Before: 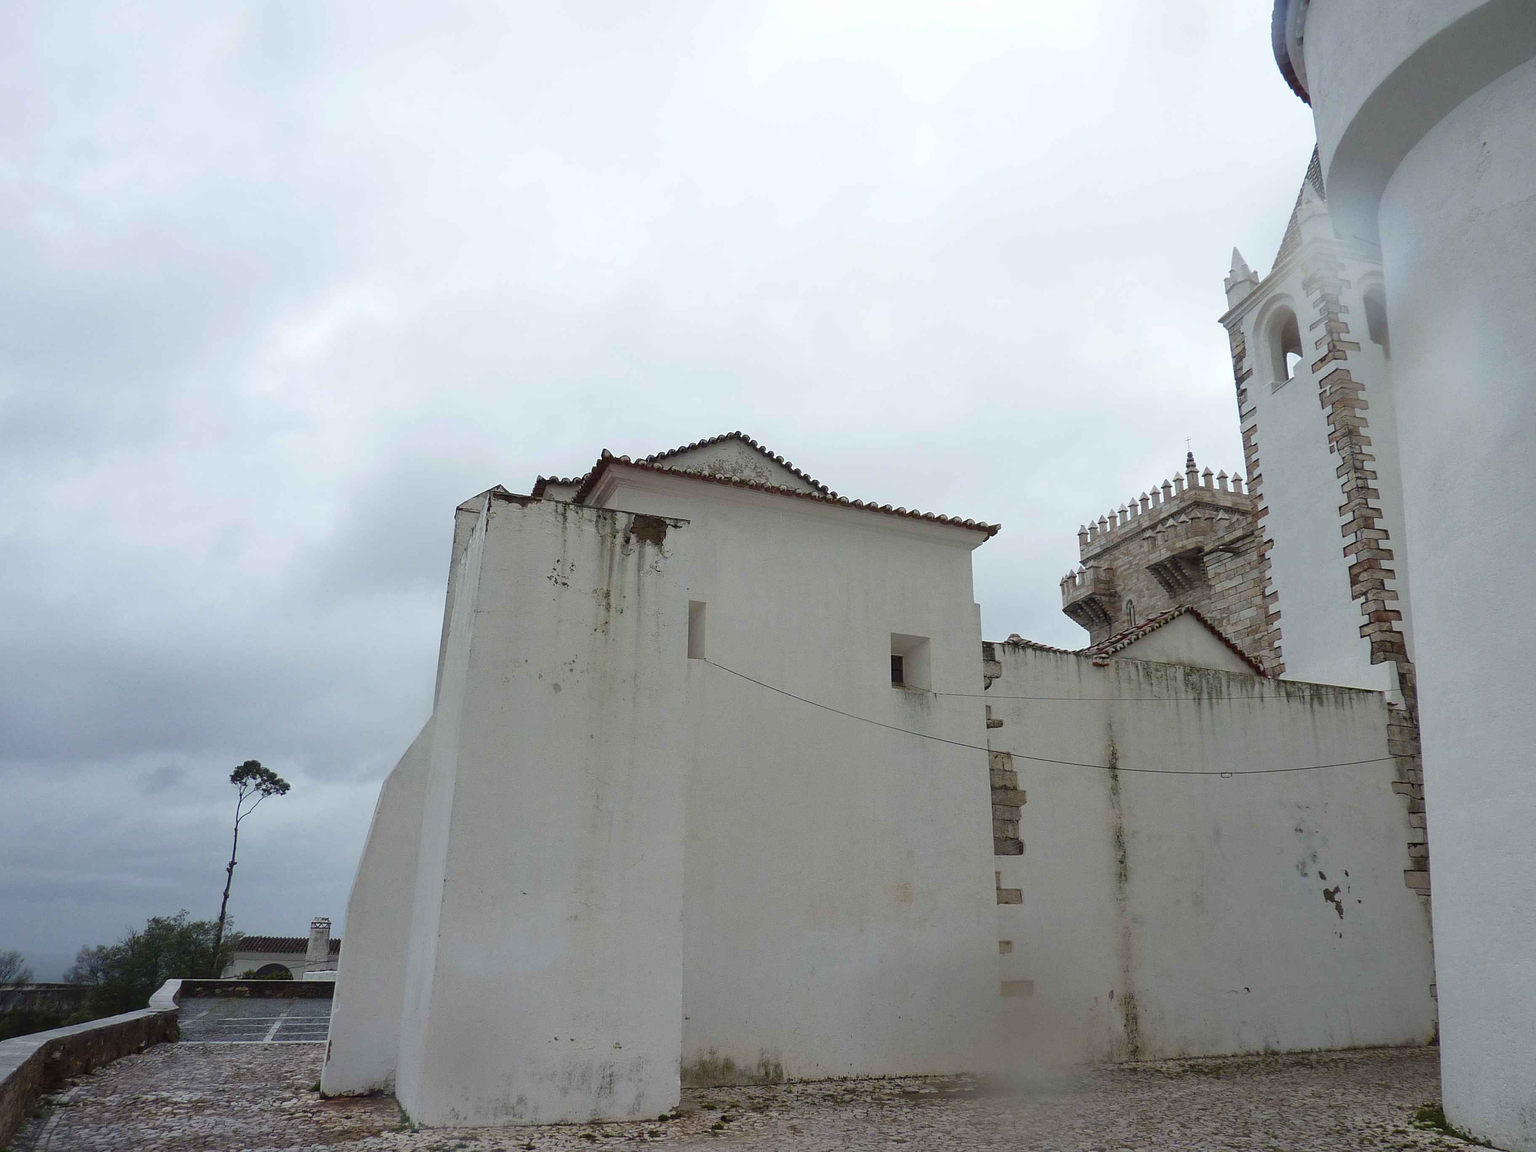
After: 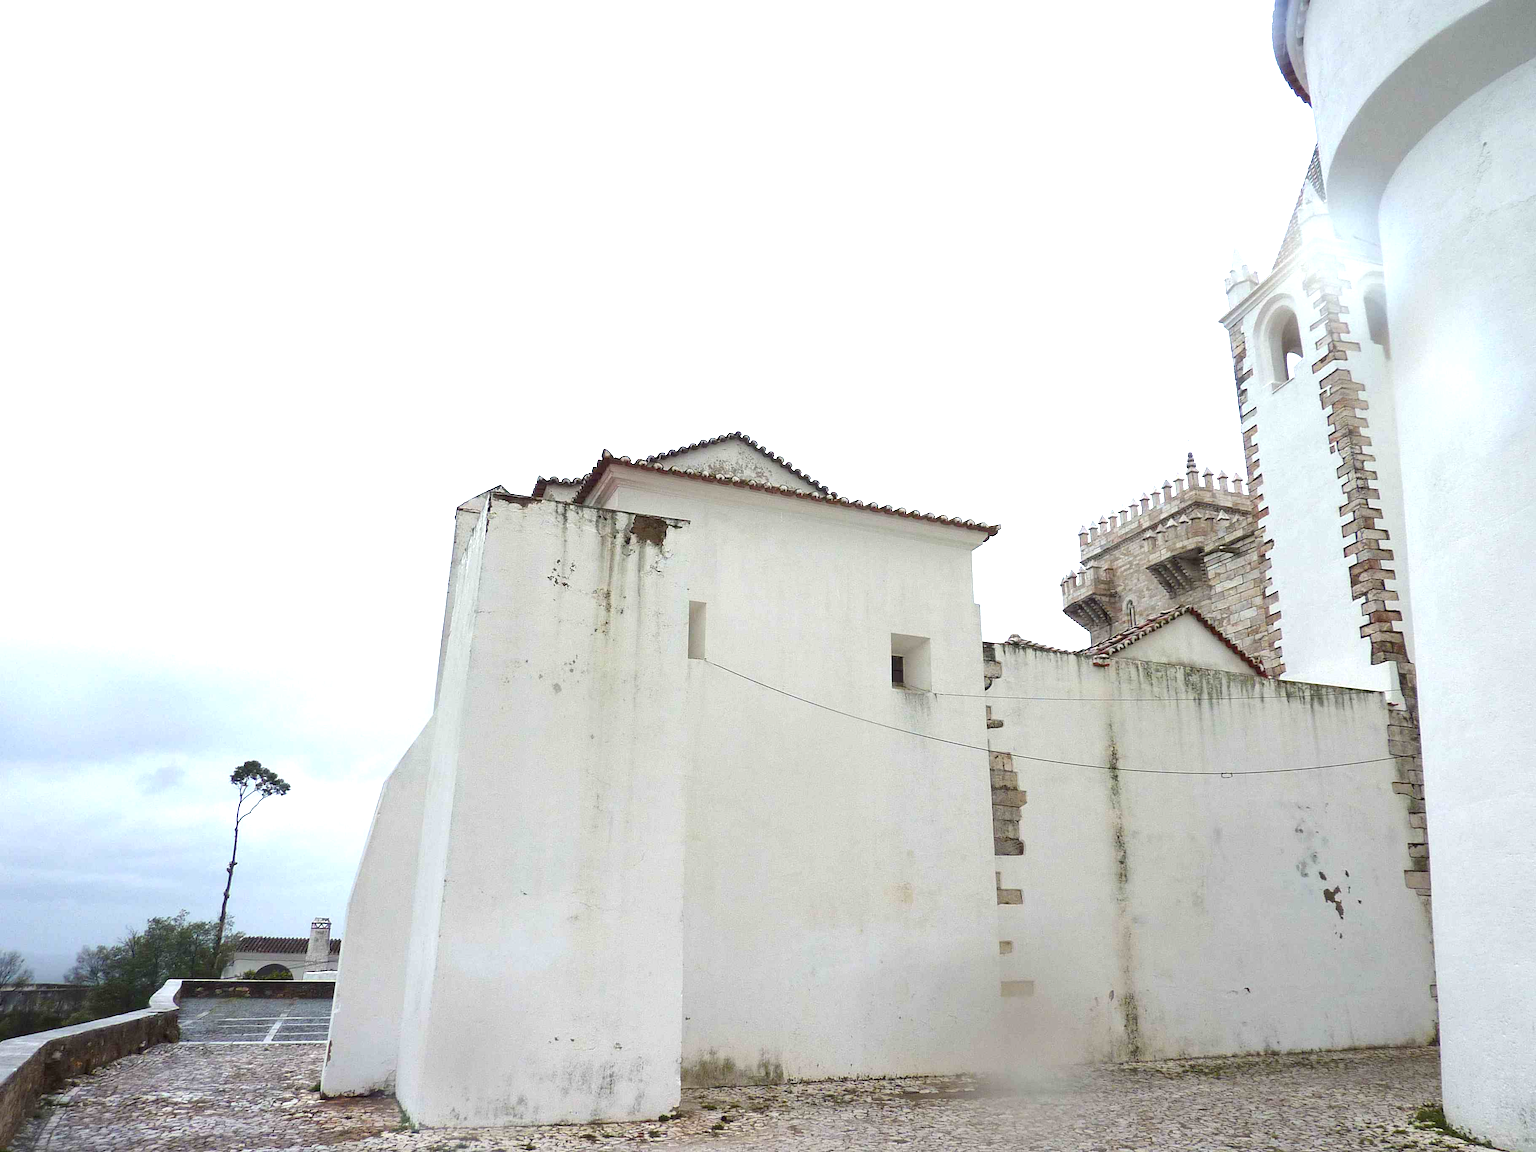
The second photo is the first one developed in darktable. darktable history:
exposure: black level correction 0.001, exposure 1.317 EV, compensate highlight preservation false
